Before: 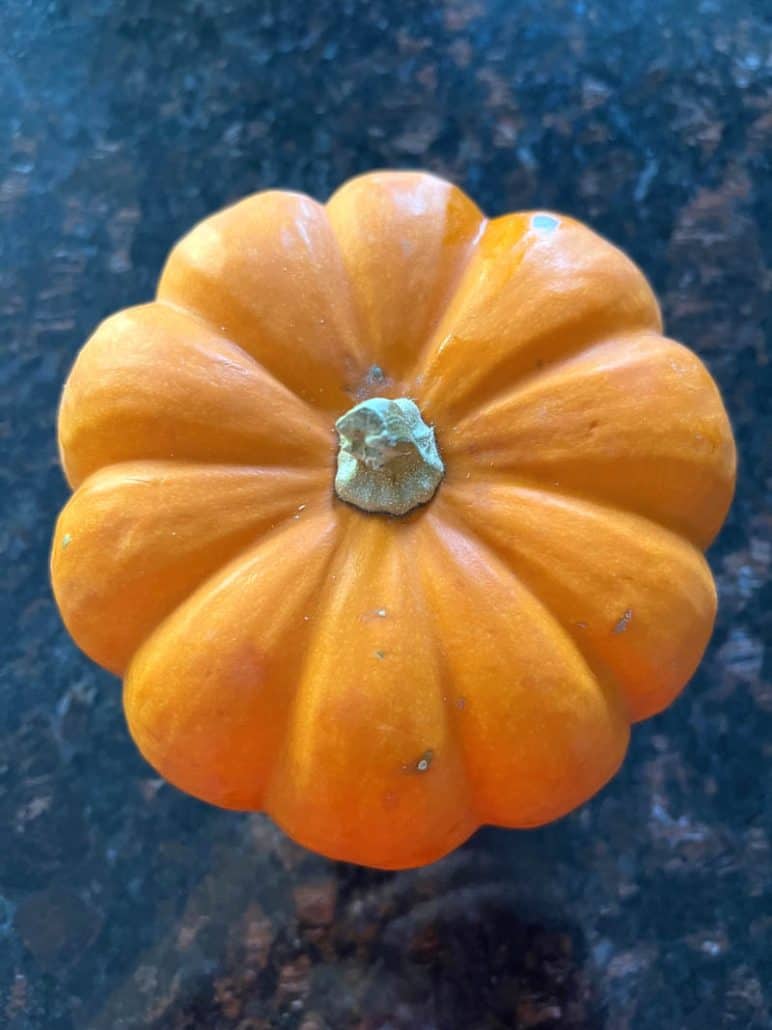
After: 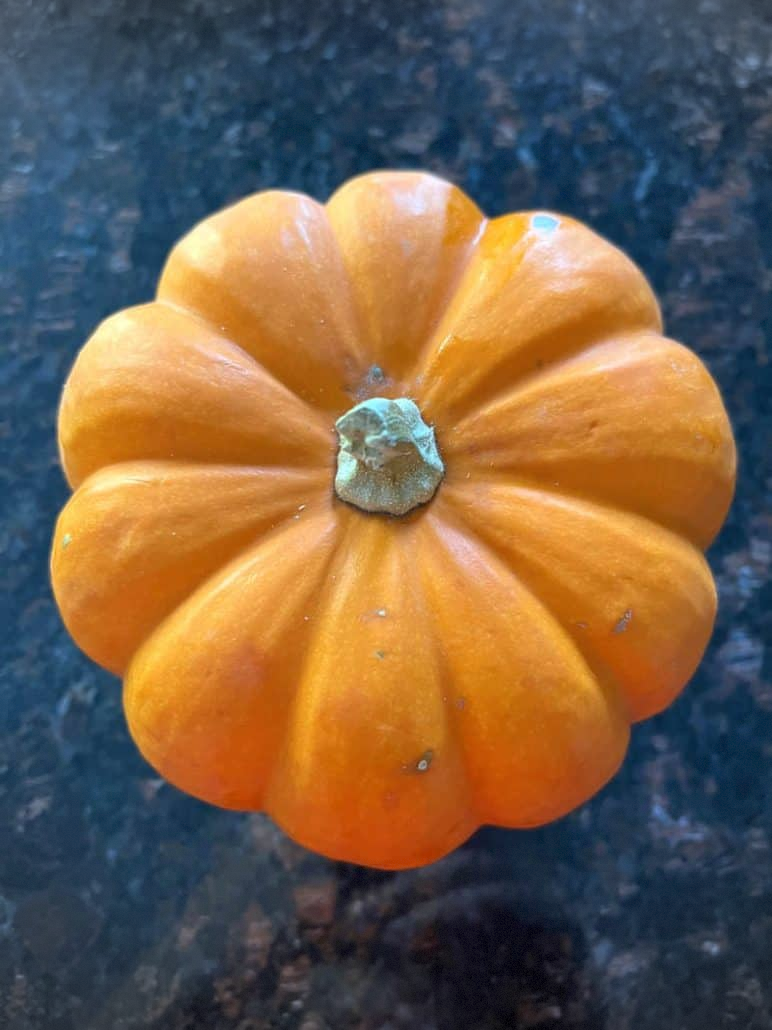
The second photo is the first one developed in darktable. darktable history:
vignetting: fall-off start 85.58%, fall-off radius 80.01%, brightness -0.446, saturation -0.689, width/height ratio 1.221, dithering 8-bit output
